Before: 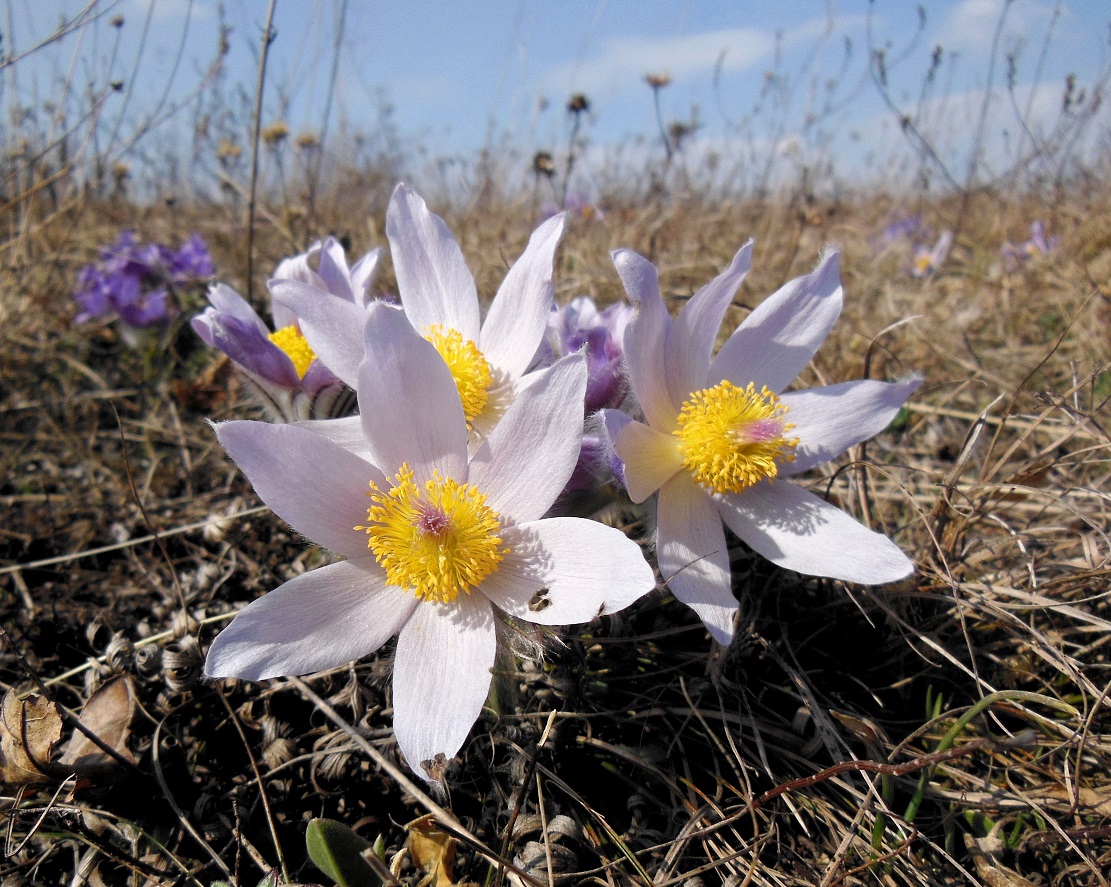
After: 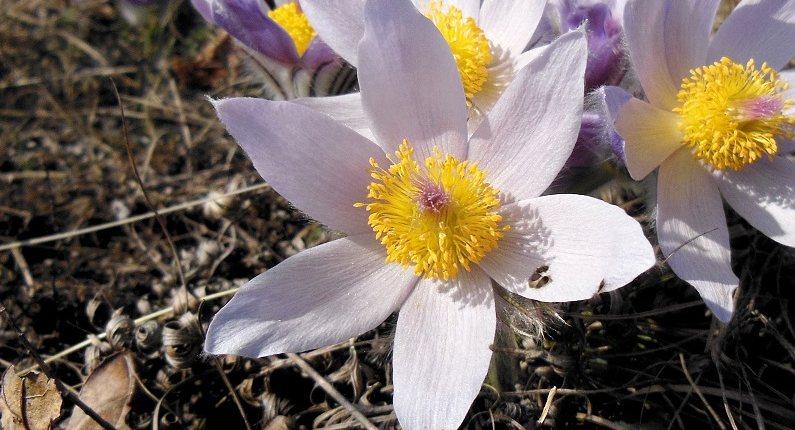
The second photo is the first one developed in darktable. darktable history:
crop: top 36.439%, right 28.393%, bottom 15.017%
